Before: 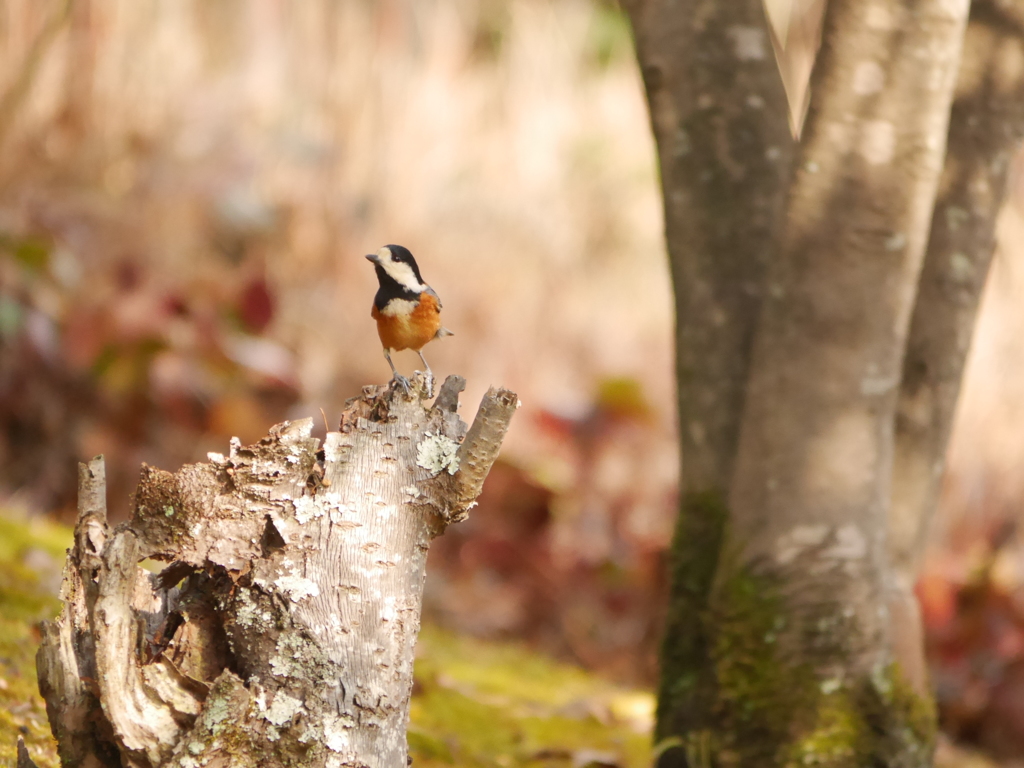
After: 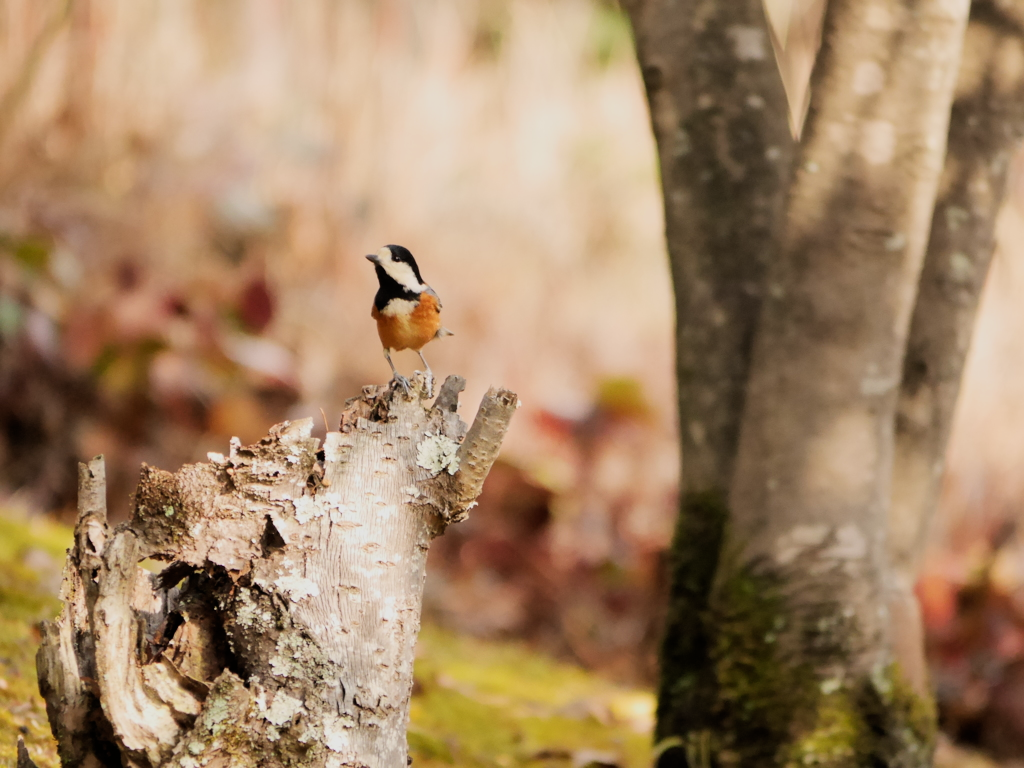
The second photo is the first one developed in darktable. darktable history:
filmic rgb: black relative exposure -5.08 EV, white relative exposure 3.95 EV, hardness 2.9, contrast 1.298
